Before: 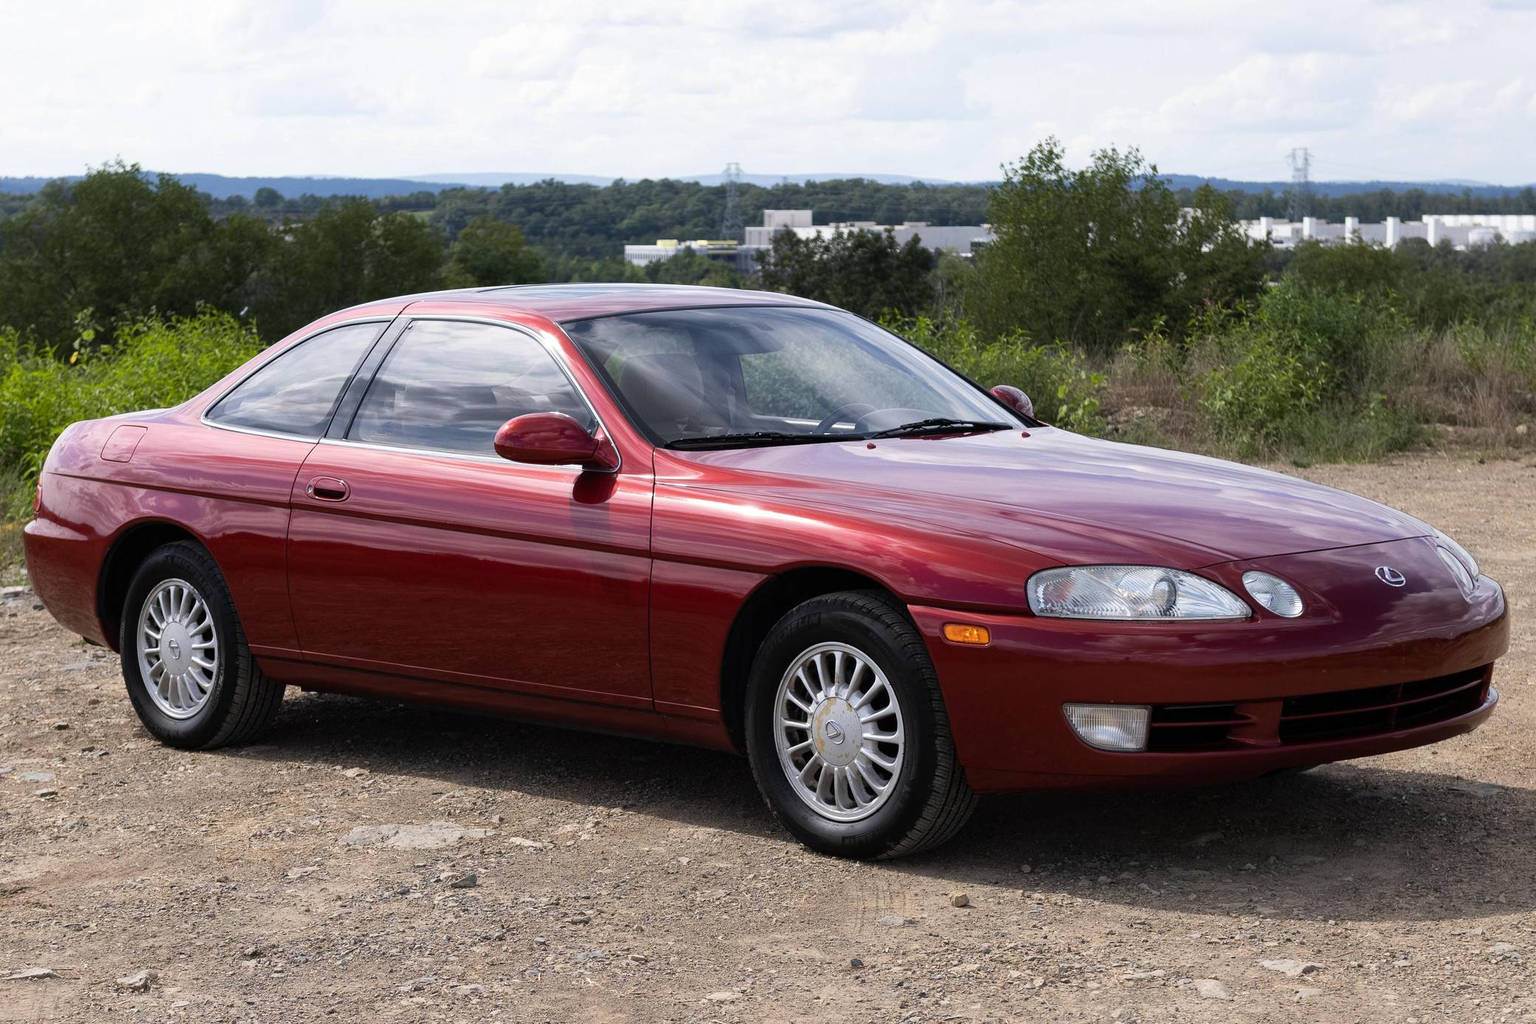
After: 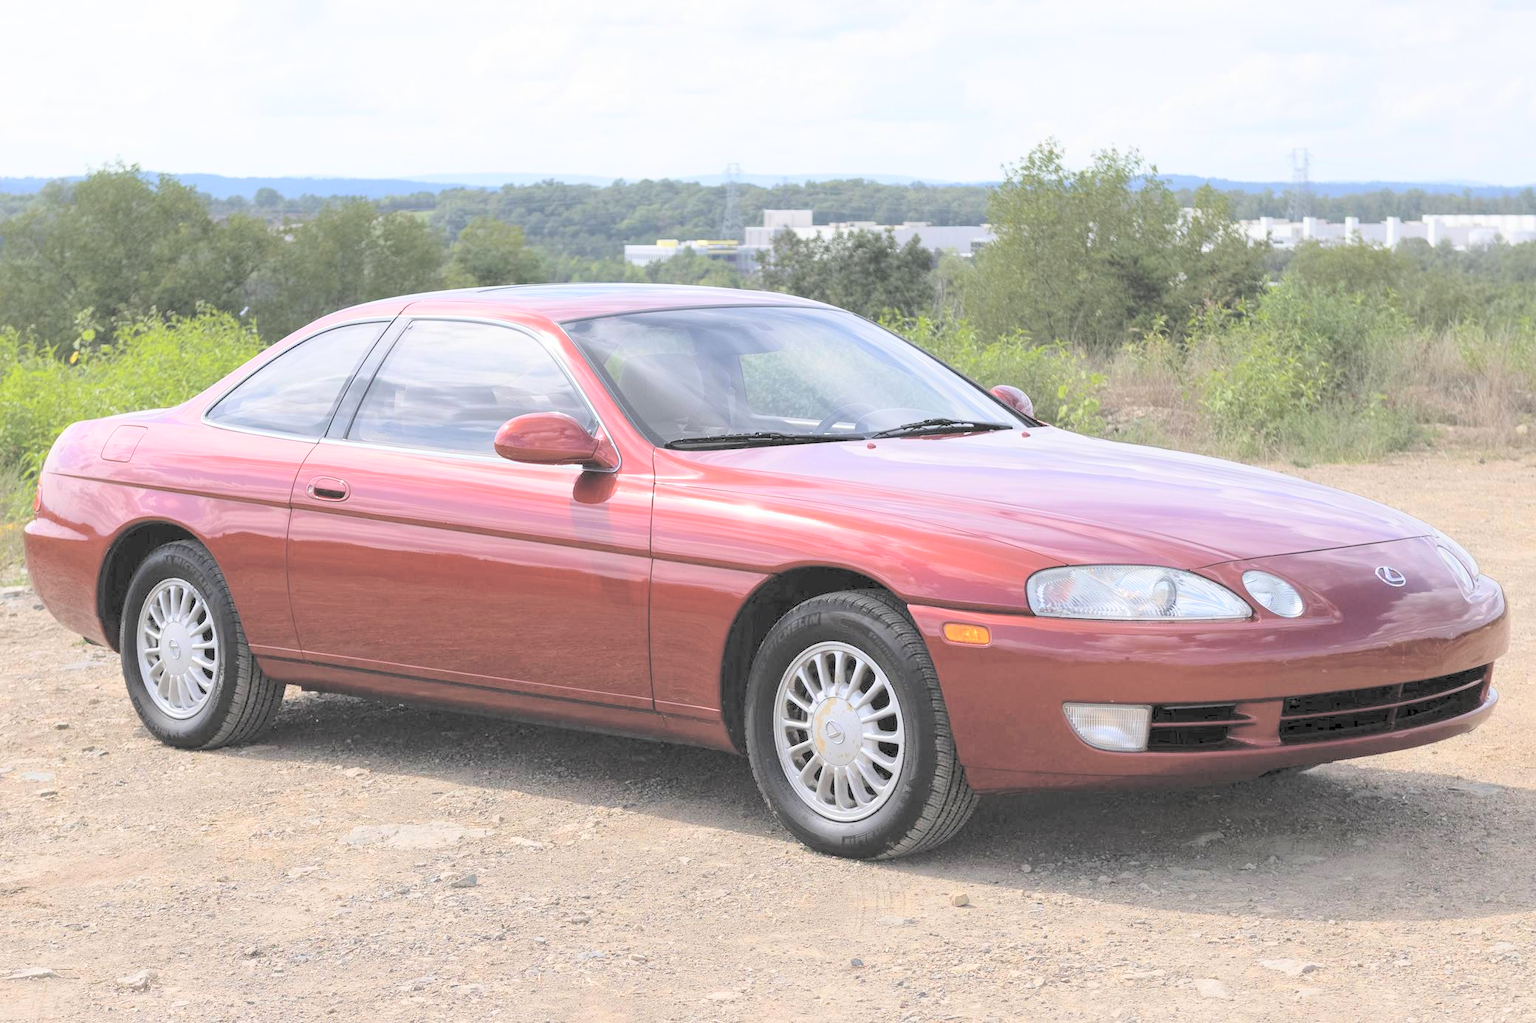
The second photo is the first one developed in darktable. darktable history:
contrast brightness saturation: brightness 0.996
